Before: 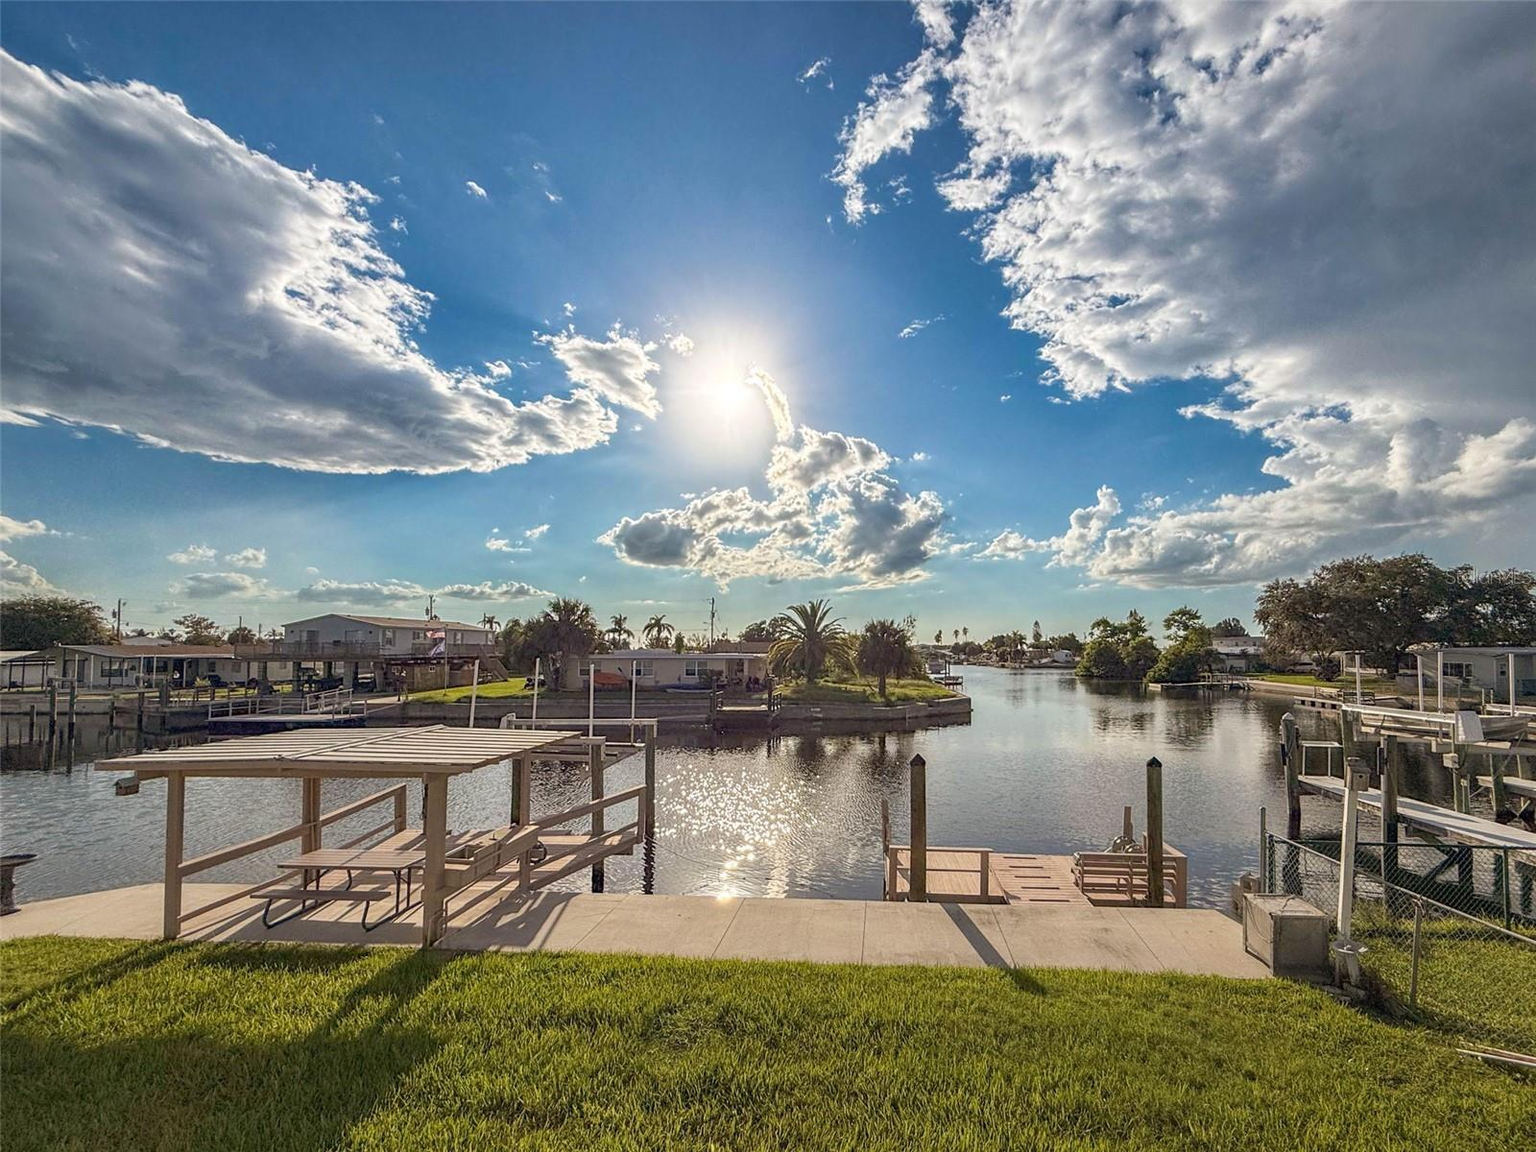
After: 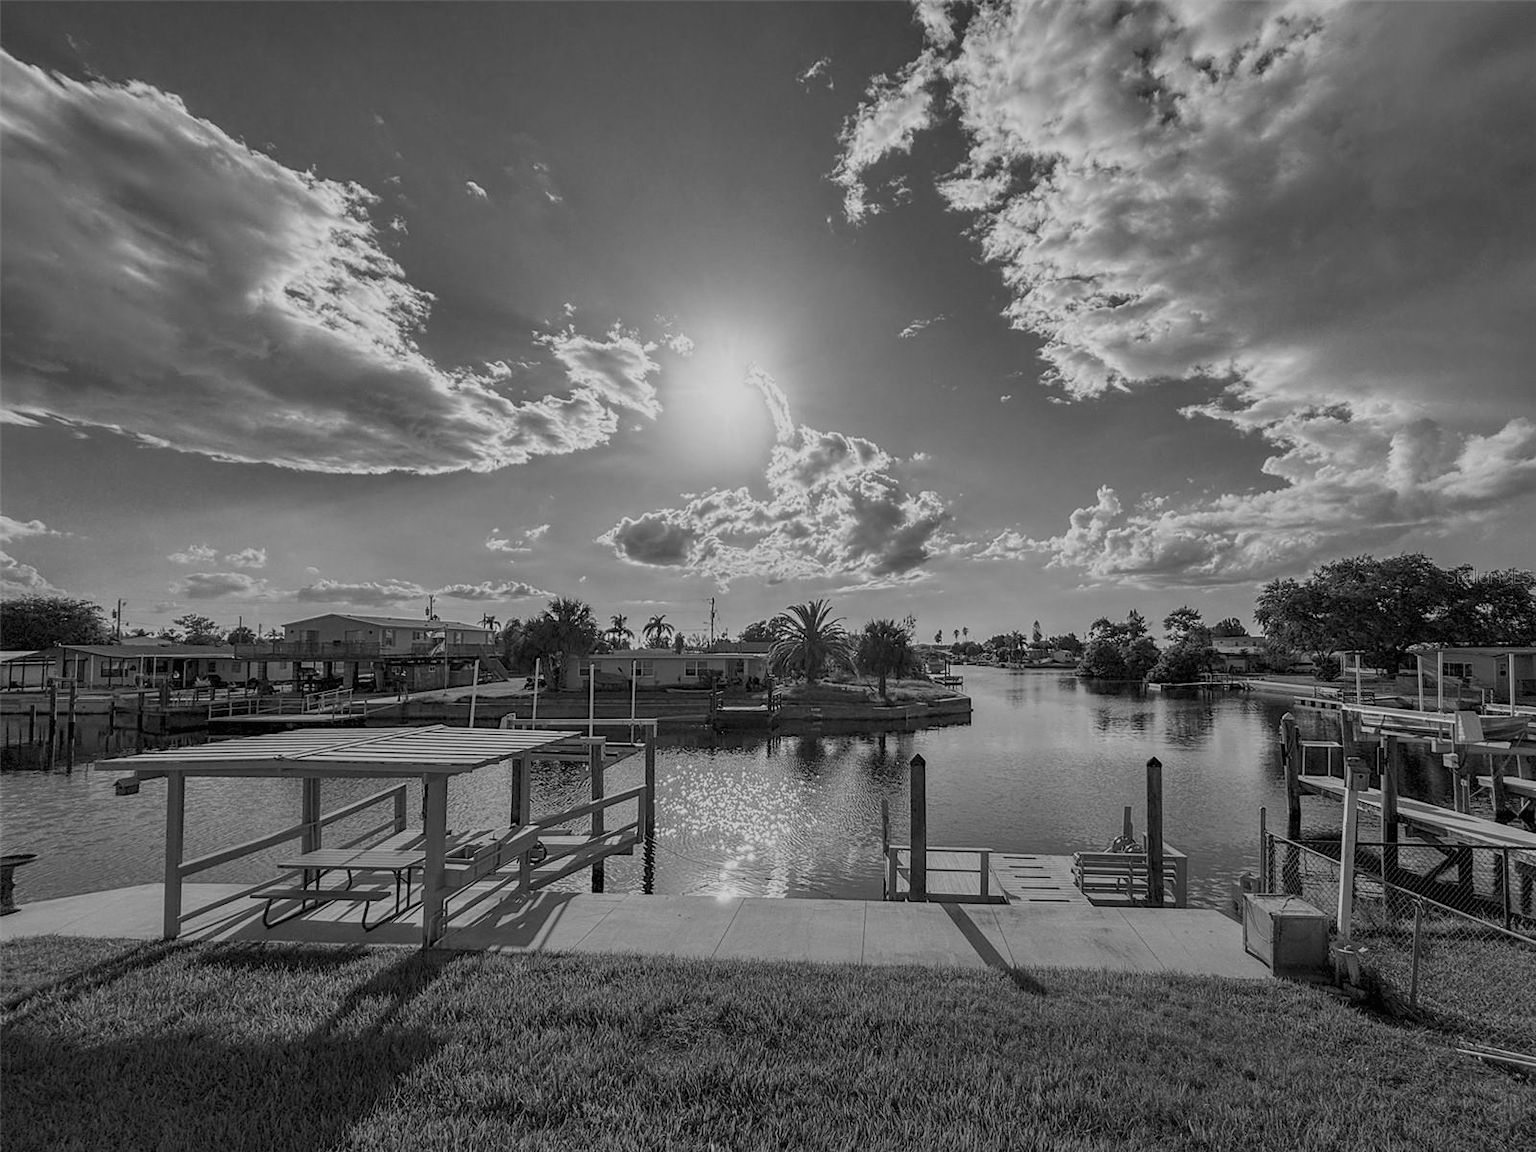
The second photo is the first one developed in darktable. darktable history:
contrast brightness saturation: contrast -0.02, brightness -0.01, saturation 0.03
monochrome: size 1
exposure: black level correction 0.009, exposure -0.637 EV, compensate highlight preservation false
